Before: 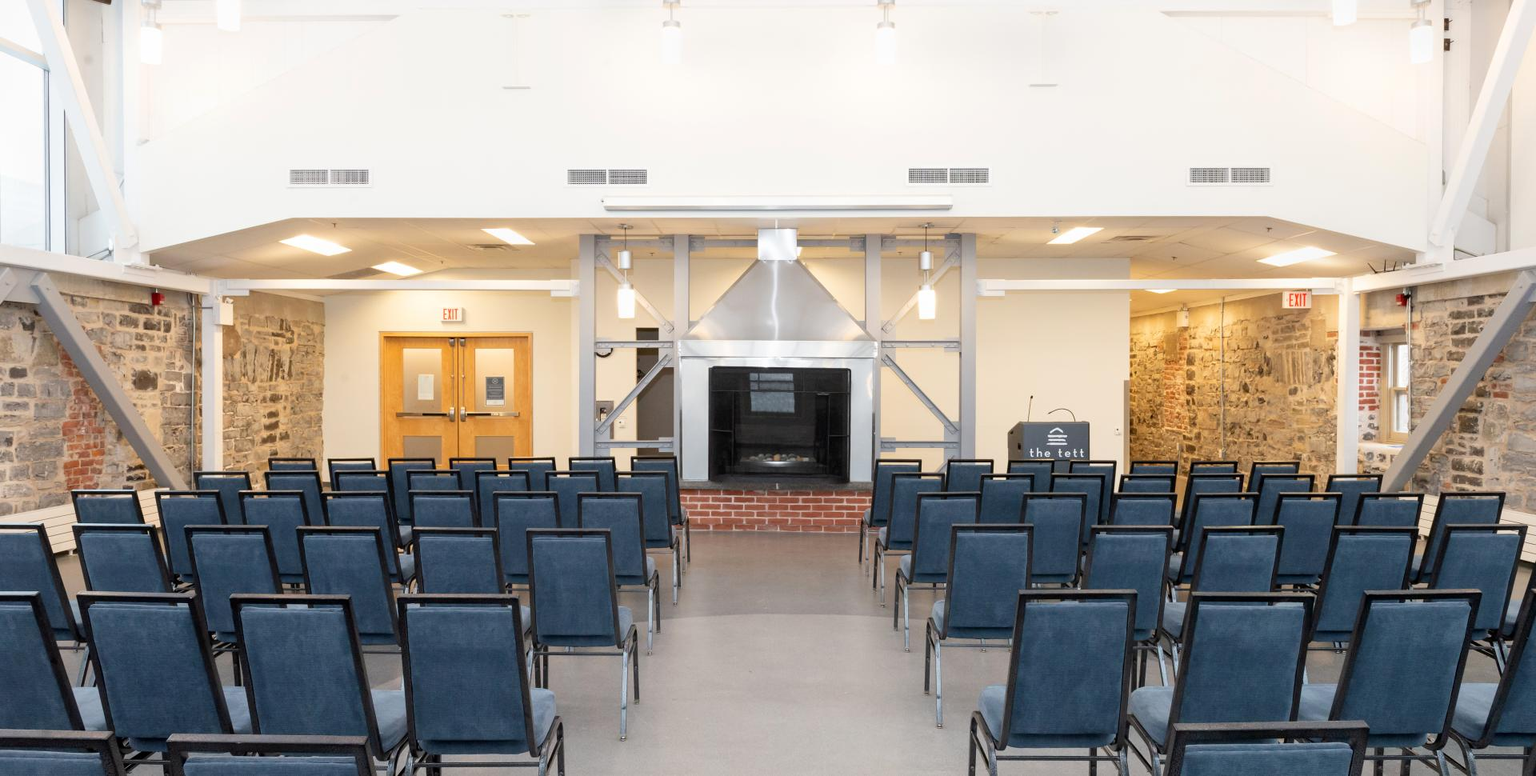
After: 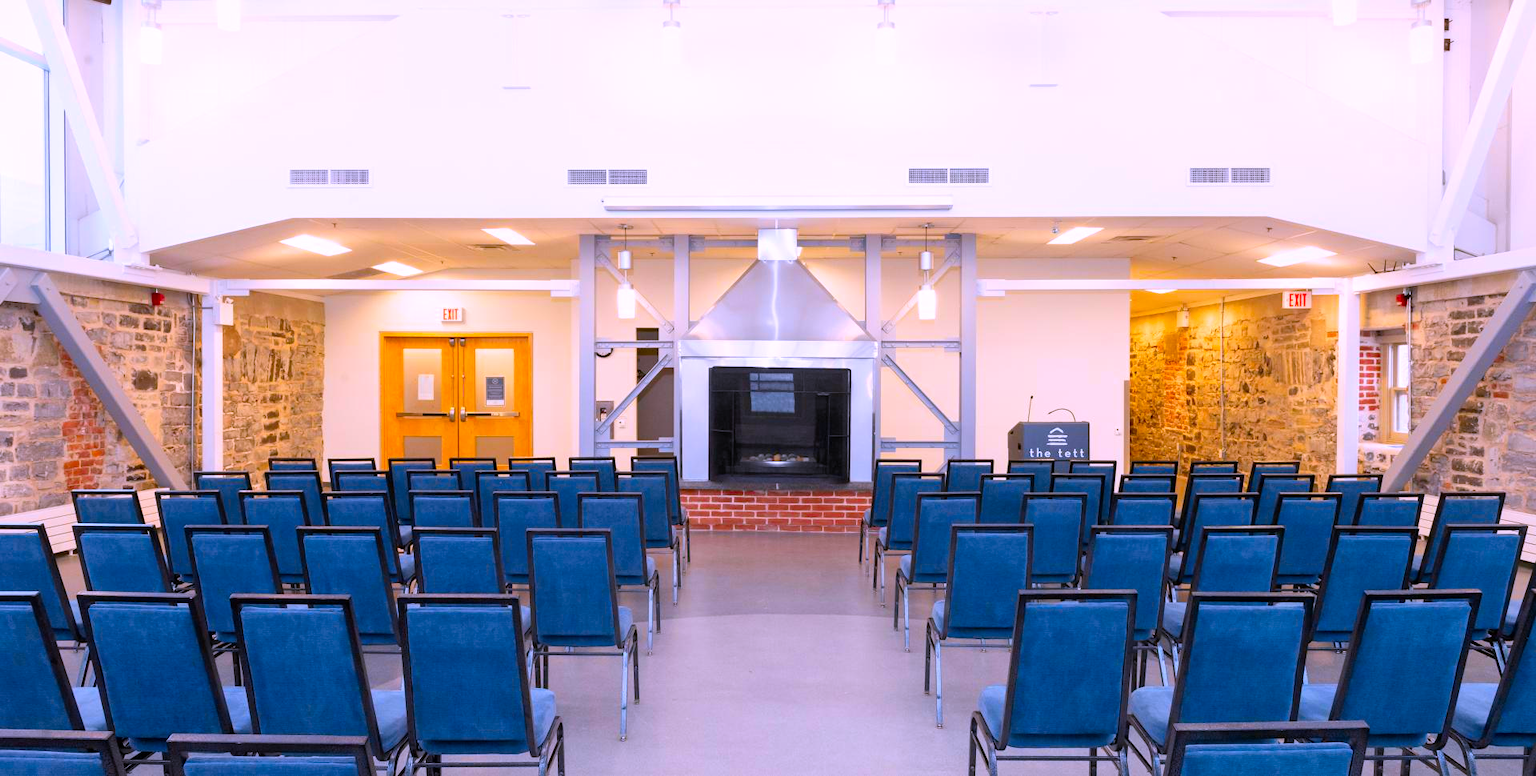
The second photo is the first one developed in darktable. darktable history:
white balance: red 1.042, blue 1.17
color contrast: green-magenta contrast 1.55, blue-yellow contrast 1.83
